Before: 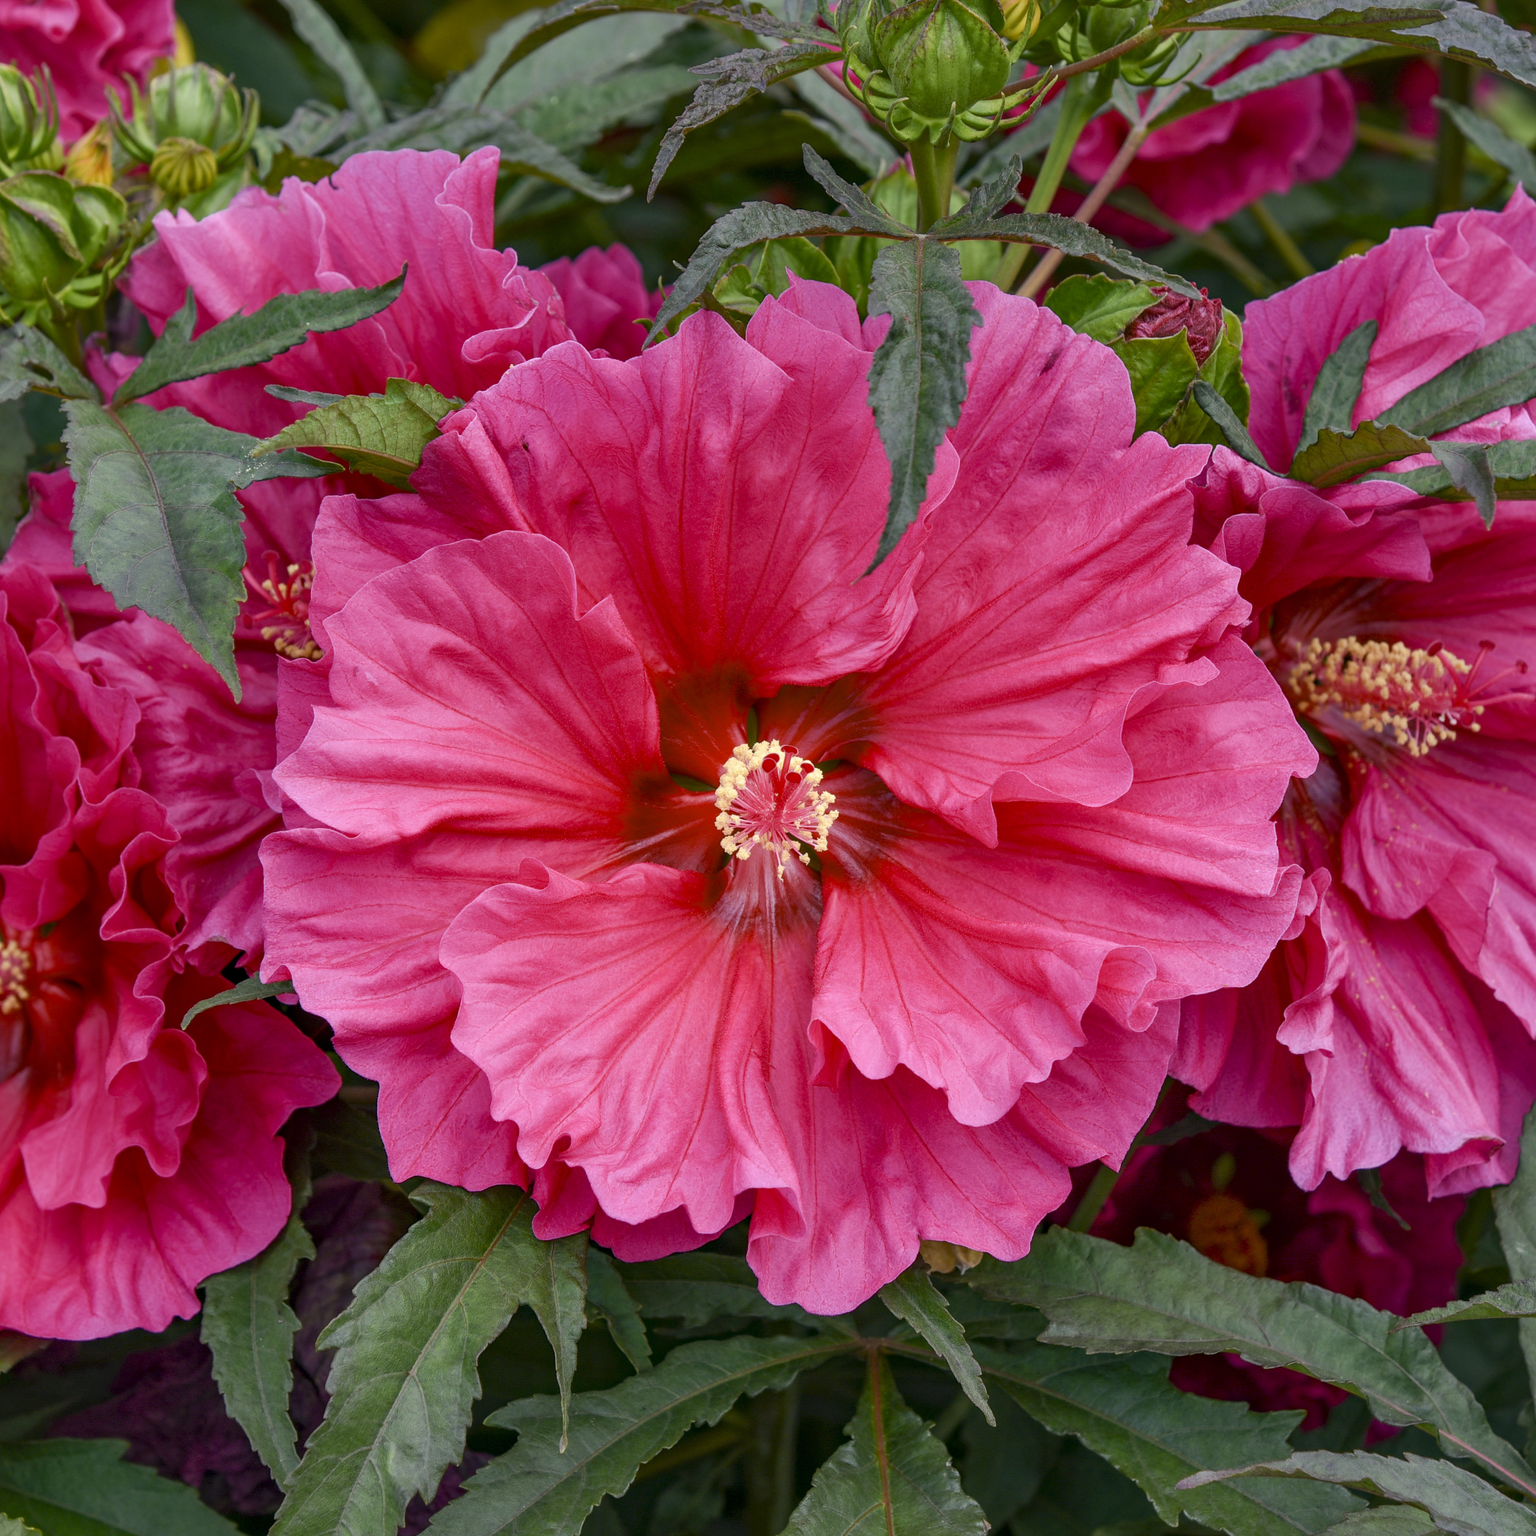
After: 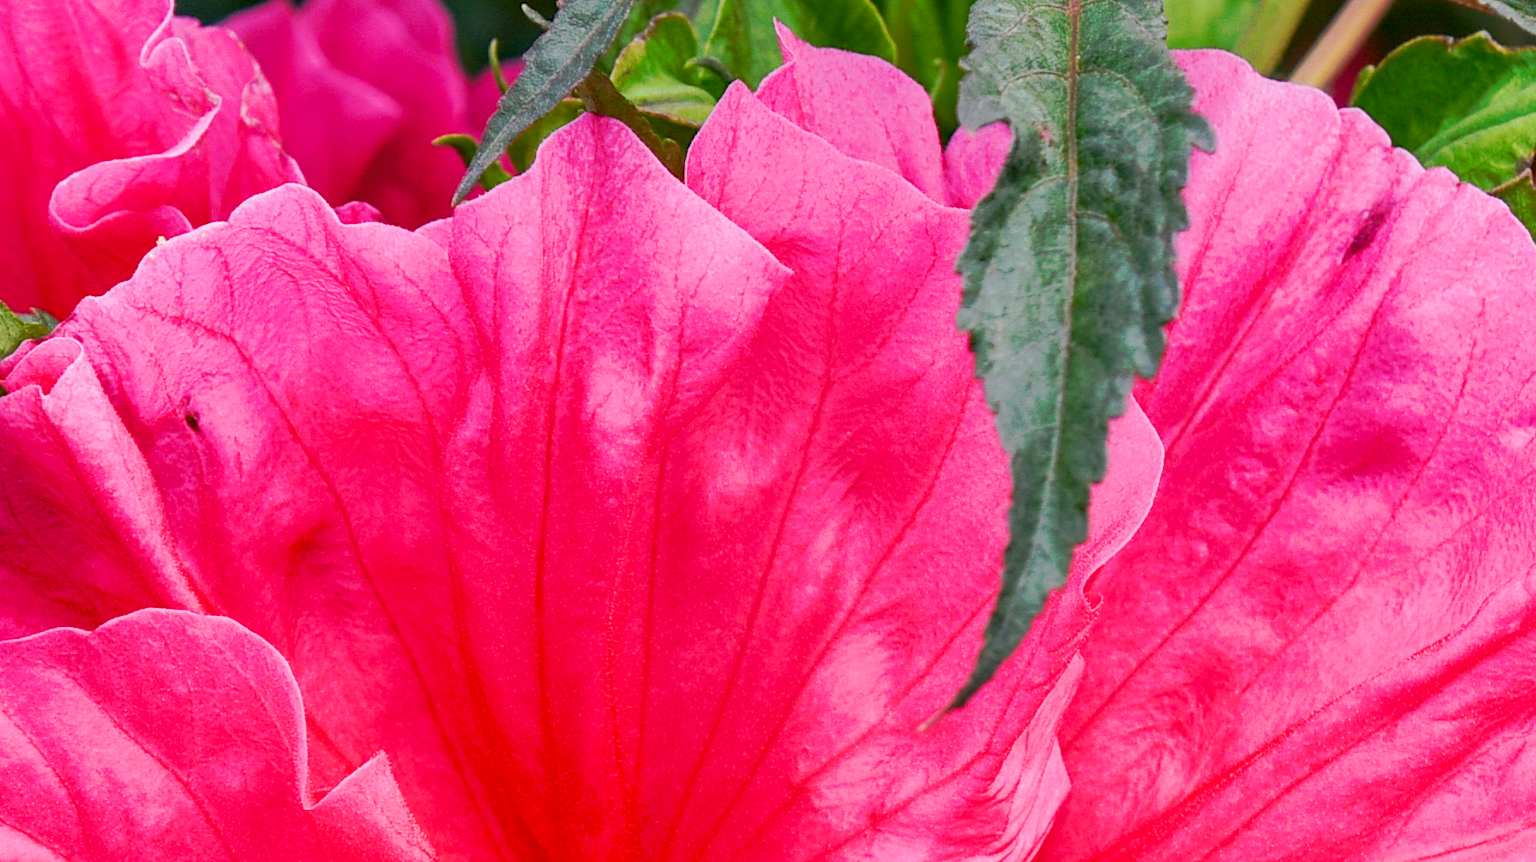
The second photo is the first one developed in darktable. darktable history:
tone equalizer: on, module defaults
tone curve: curves: ch0 [(0, 0) (0.003, 0.003) (0.011, 0.011) (0.025, 0.024) (0.044, 0.043) (0.069, 0.068) (0.1, 0.097) (0.136, 0.133) (0.177, 0.173) (0.224, 0.219) (0.277, 0.271) (0.335, 0.327) (0.399, 0.39) (0.468, 0.457) (0.543, 0.582) (0.623, 0.655) (0.709, 0.734) (0.801, 0.817) (0.898, 0.906) (1, 1)], preserve colors none
base curve: curves: ch0 [(0, 0) (0.088, 0.125) (0.176, 0.251) (0.354, 0.501) (0.613, 0.749) (1, 0.877)], preserve colors none
crop: left 28.64%, top 16.832%, right 26.637%, bottom 58.055%
